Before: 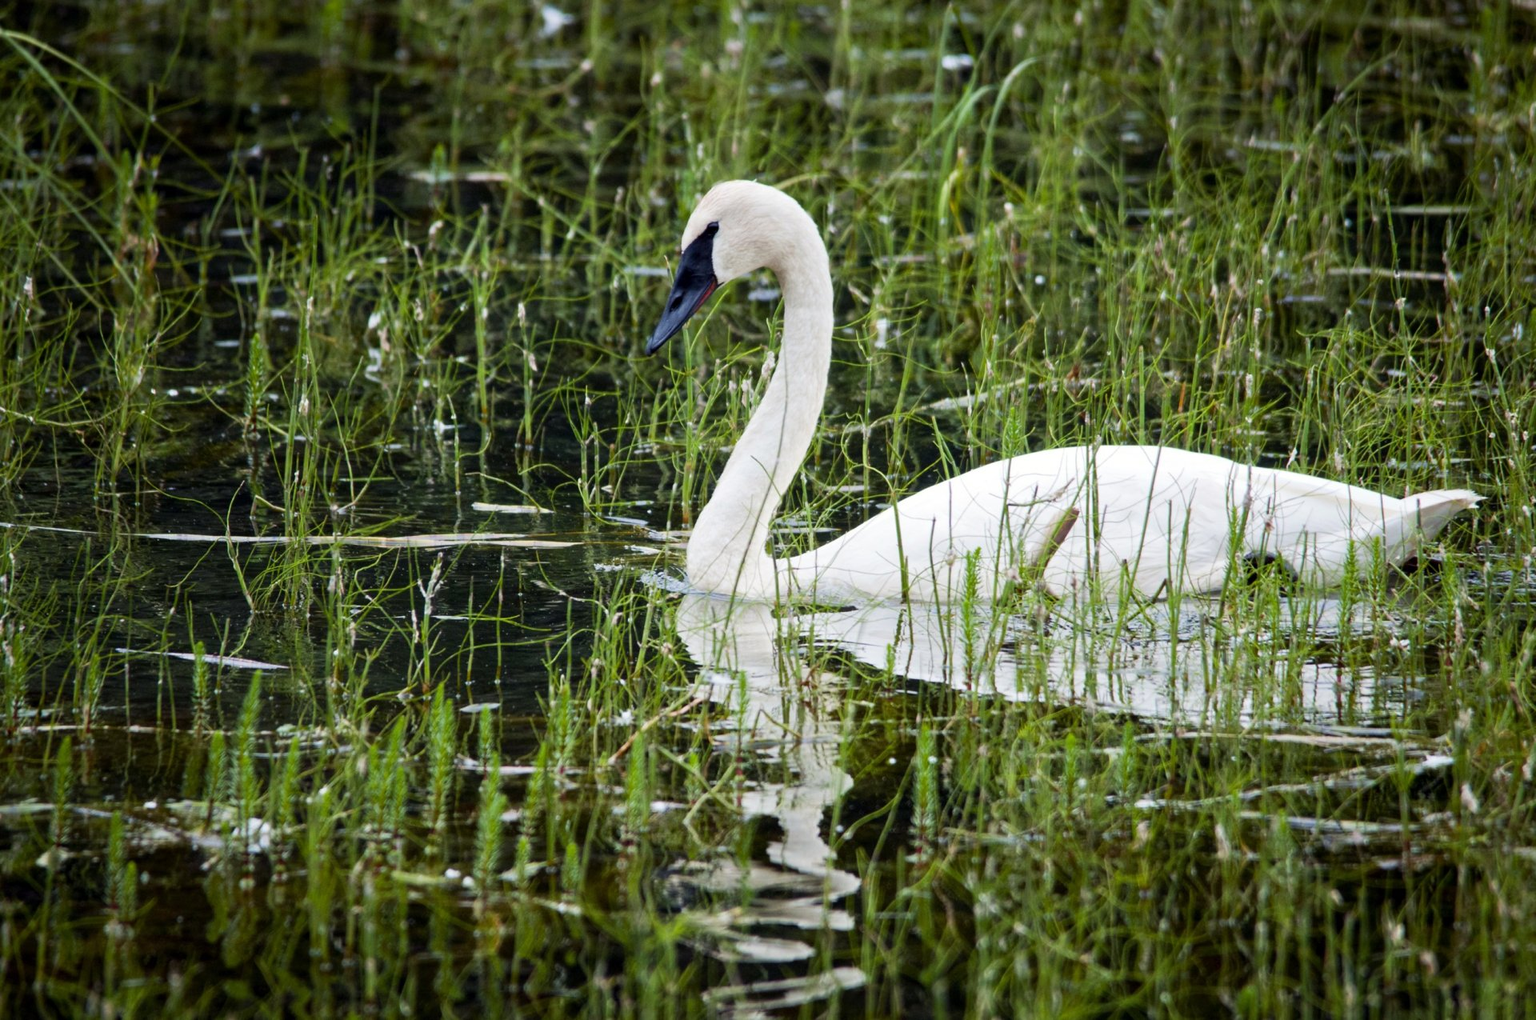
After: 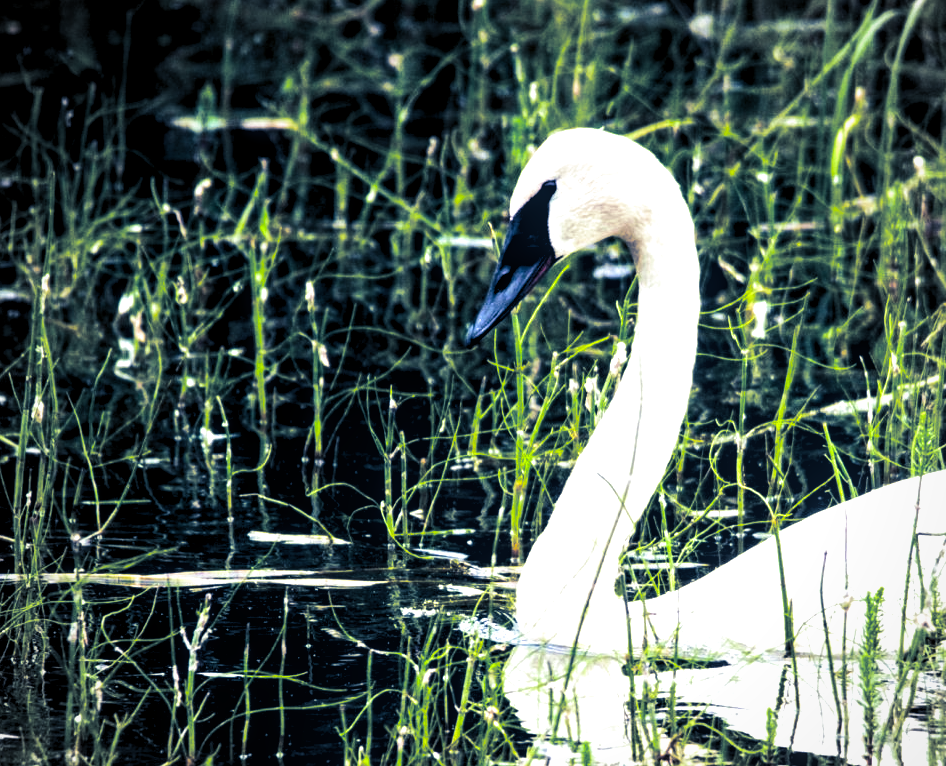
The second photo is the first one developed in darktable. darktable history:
split-toning: shadows › hue 226.8°, shadows › saturation 0.84
local contrast: on, module defaults
tone equalizer: -8 EV -1.08 EV, -7 EV -1.01 EV, -6 EV -0.867 EV, -5 EV -0.578 EV, -3 EV 0.578 EV, -2 EV 0.867 EV, -1 EV 1.01 EV, +0 EV 1.08 EV, edges refinement/feathering 500, mask exposure compensation -1.57 EV, preserve details no
vignetting: brightness -0.167
crop: left 17.835%, top 7.675%, right 32.881%, bottom 32.213%
color balance rgb: linear chroma grading › global chroma 15%, perceptual saturation grading › global saturation 30%
levels: levels [0.073, 0.497, 0.972]
